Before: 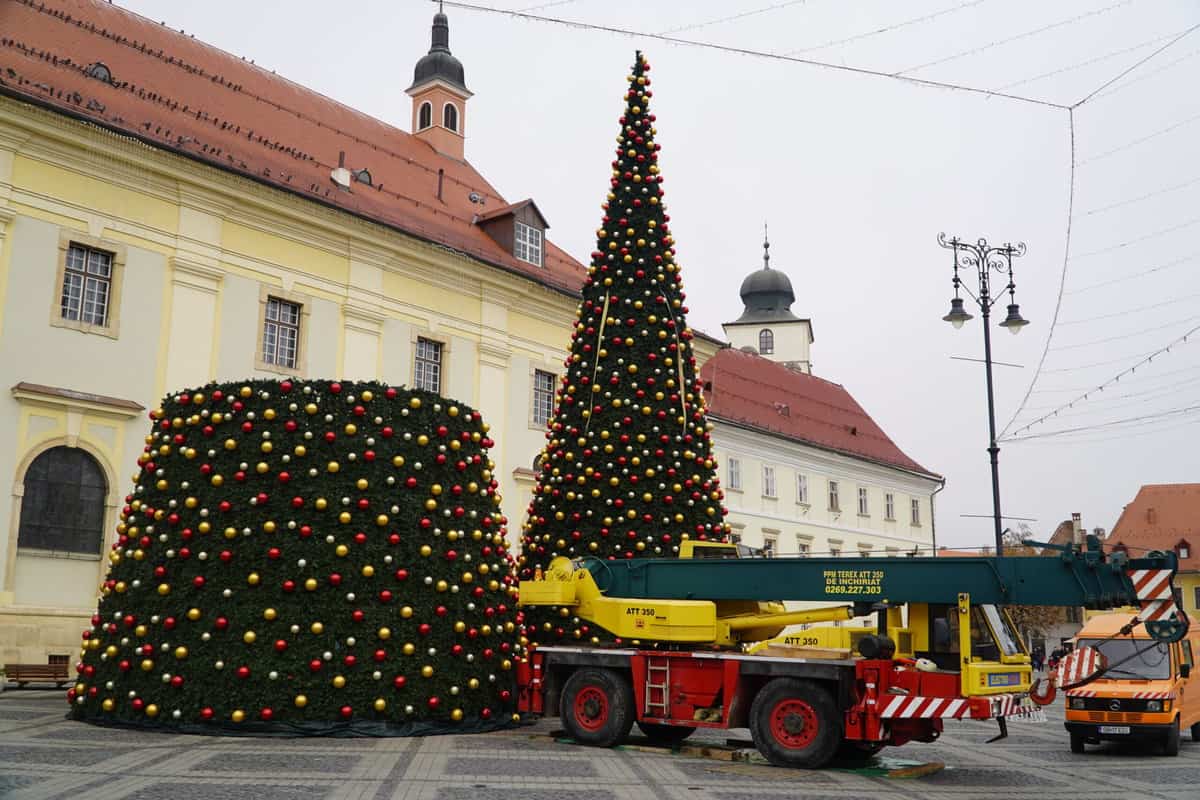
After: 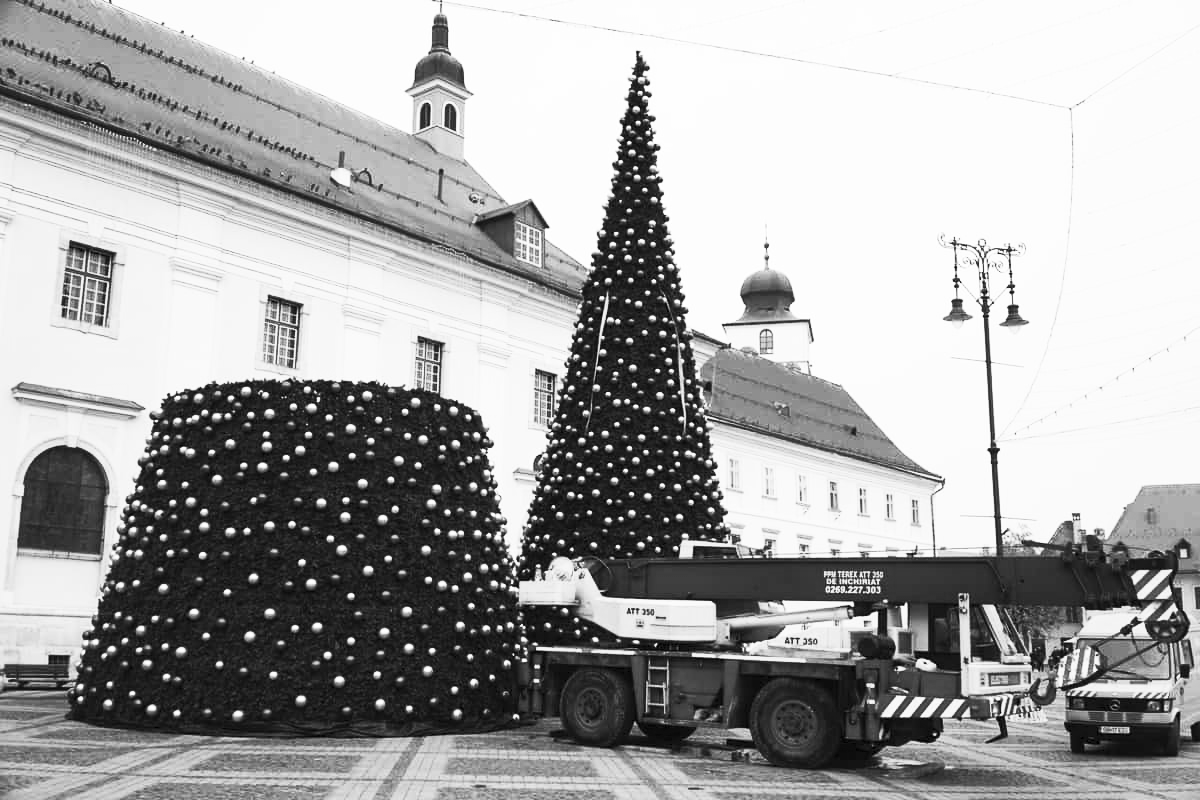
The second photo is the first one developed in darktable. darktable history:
contrast brightness saturation: contrast 0.53, brightness 0.47, saturation -1
monochrome: on, module defaults
rotate and perspective: automatic cropping original format, crop left 0, crop top 0
color balance rgb: perceptual saturation grading › global saturation 20%, perceptual saturation grading › highlights -25%, perceptual saturation grading › shadows 25%
